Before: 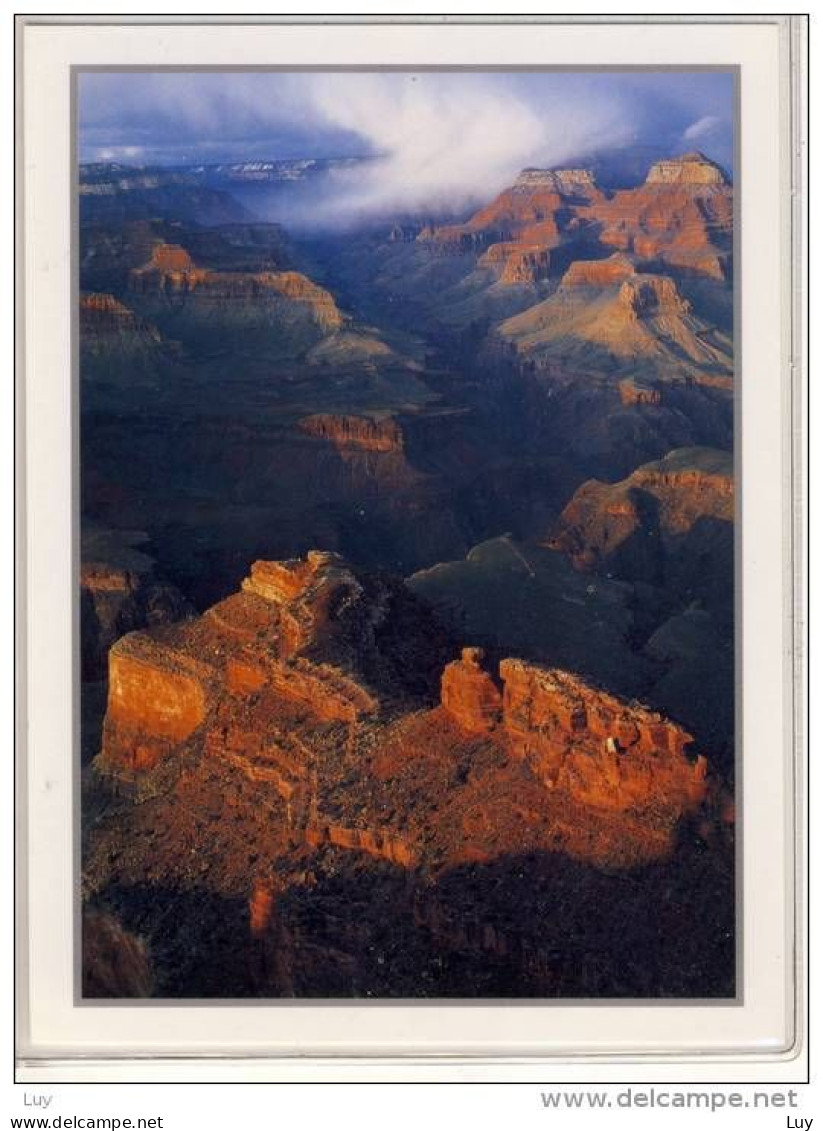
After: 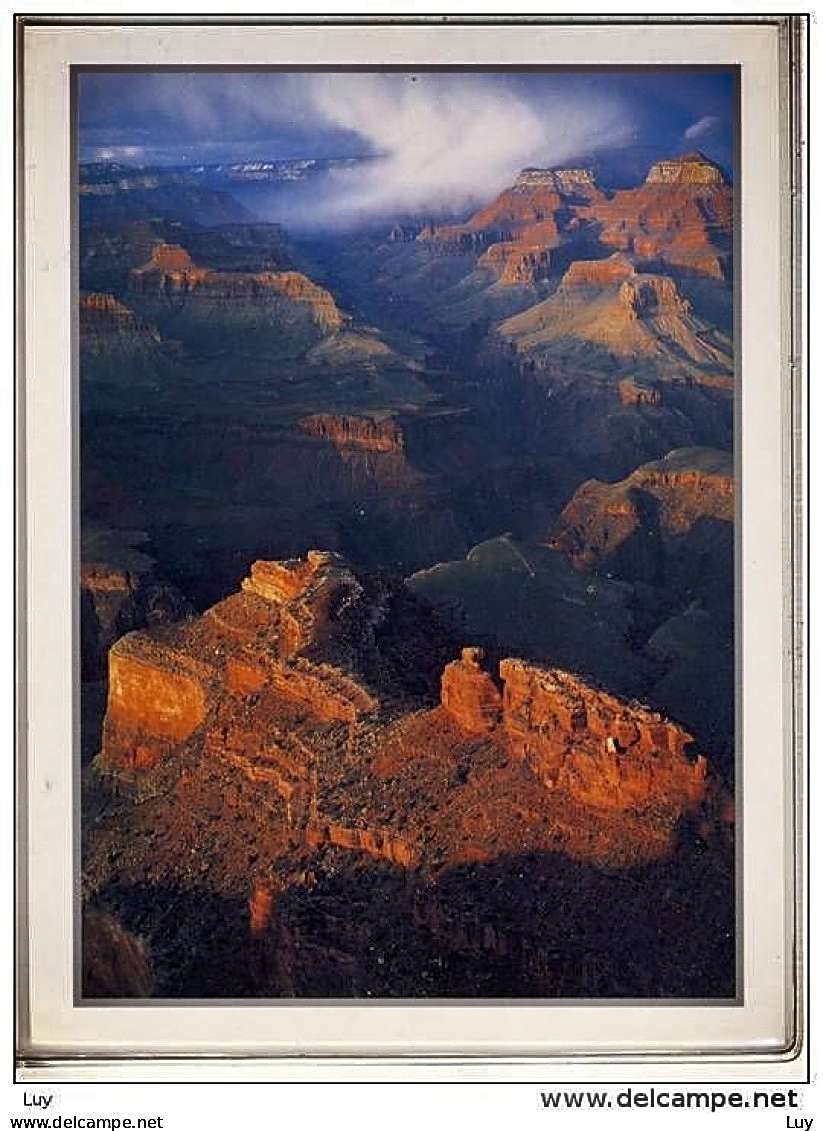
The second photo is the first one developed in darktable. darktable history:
shadows and highlights: shadows 24.62, highlights -77.12, highlights color adjustment 78.62%, soften with gaussian
sharpen: amount 0.893
